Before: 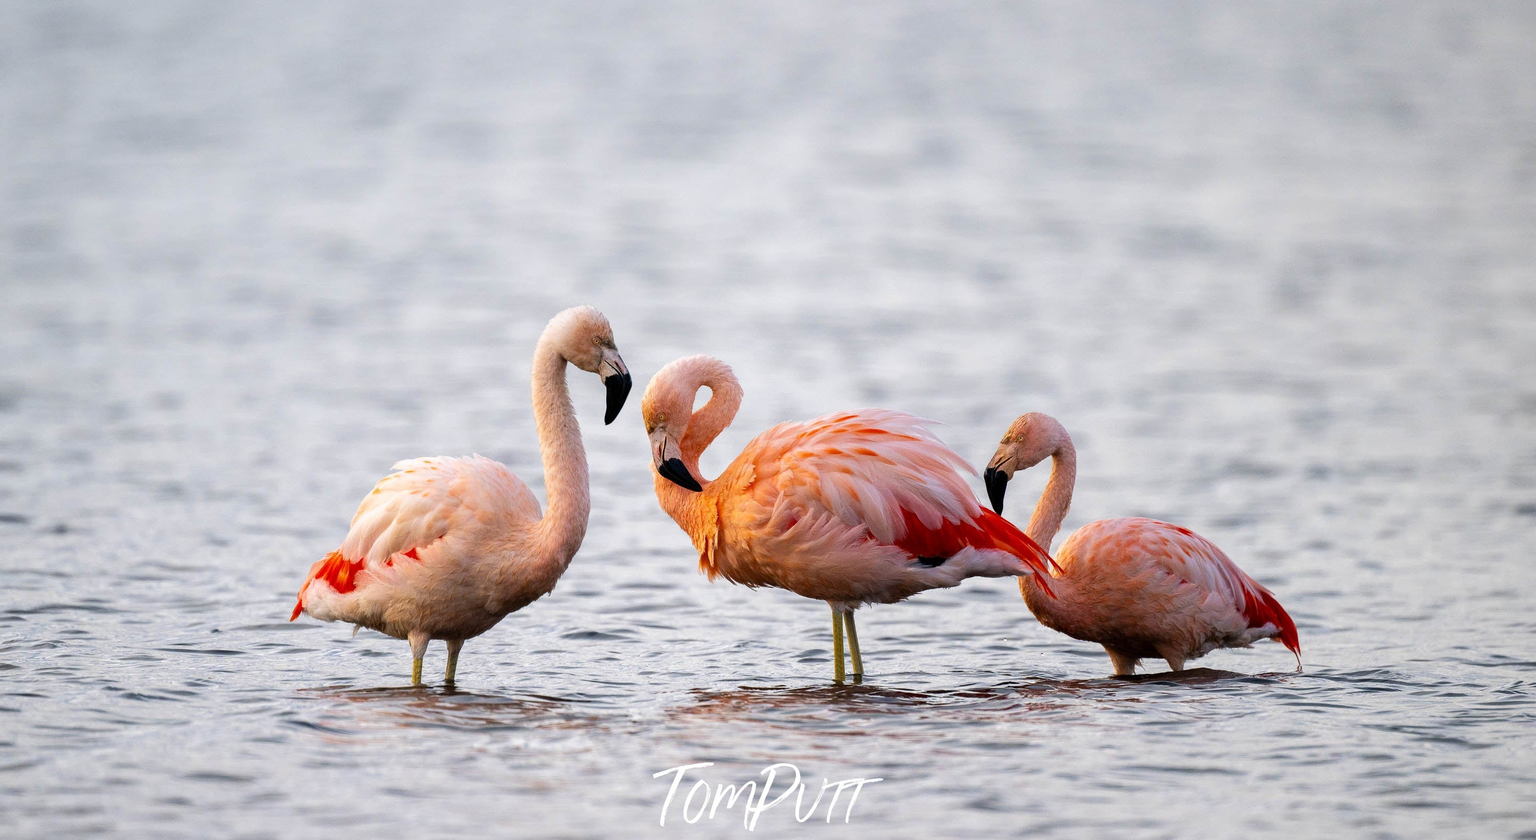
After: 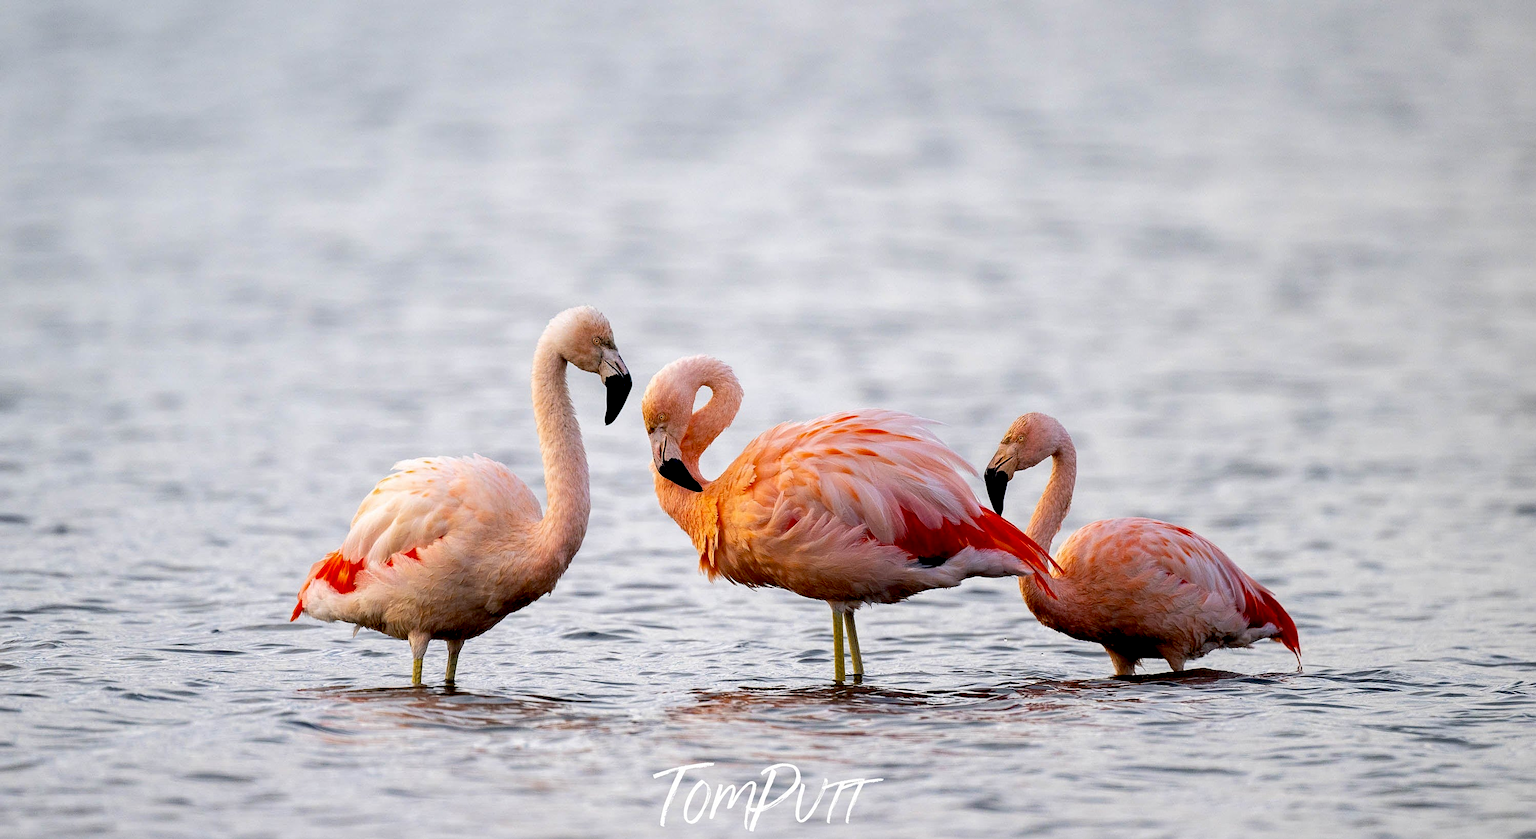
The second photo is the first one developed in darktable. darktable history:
exposure: black level correction 0.012, compensate highlight preservation false
sharpen: amount 0.214
